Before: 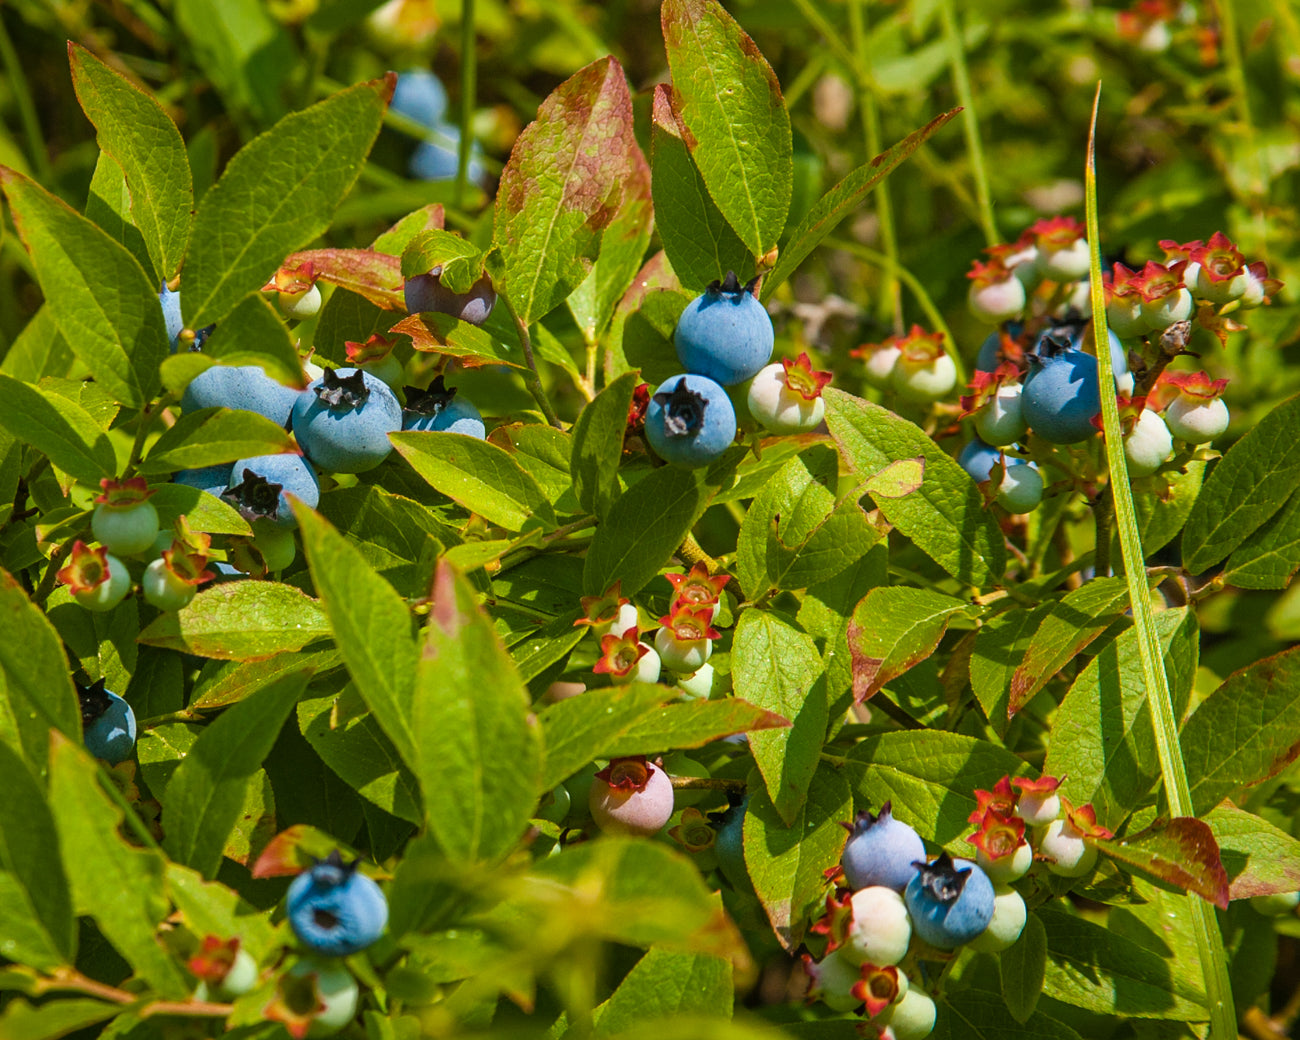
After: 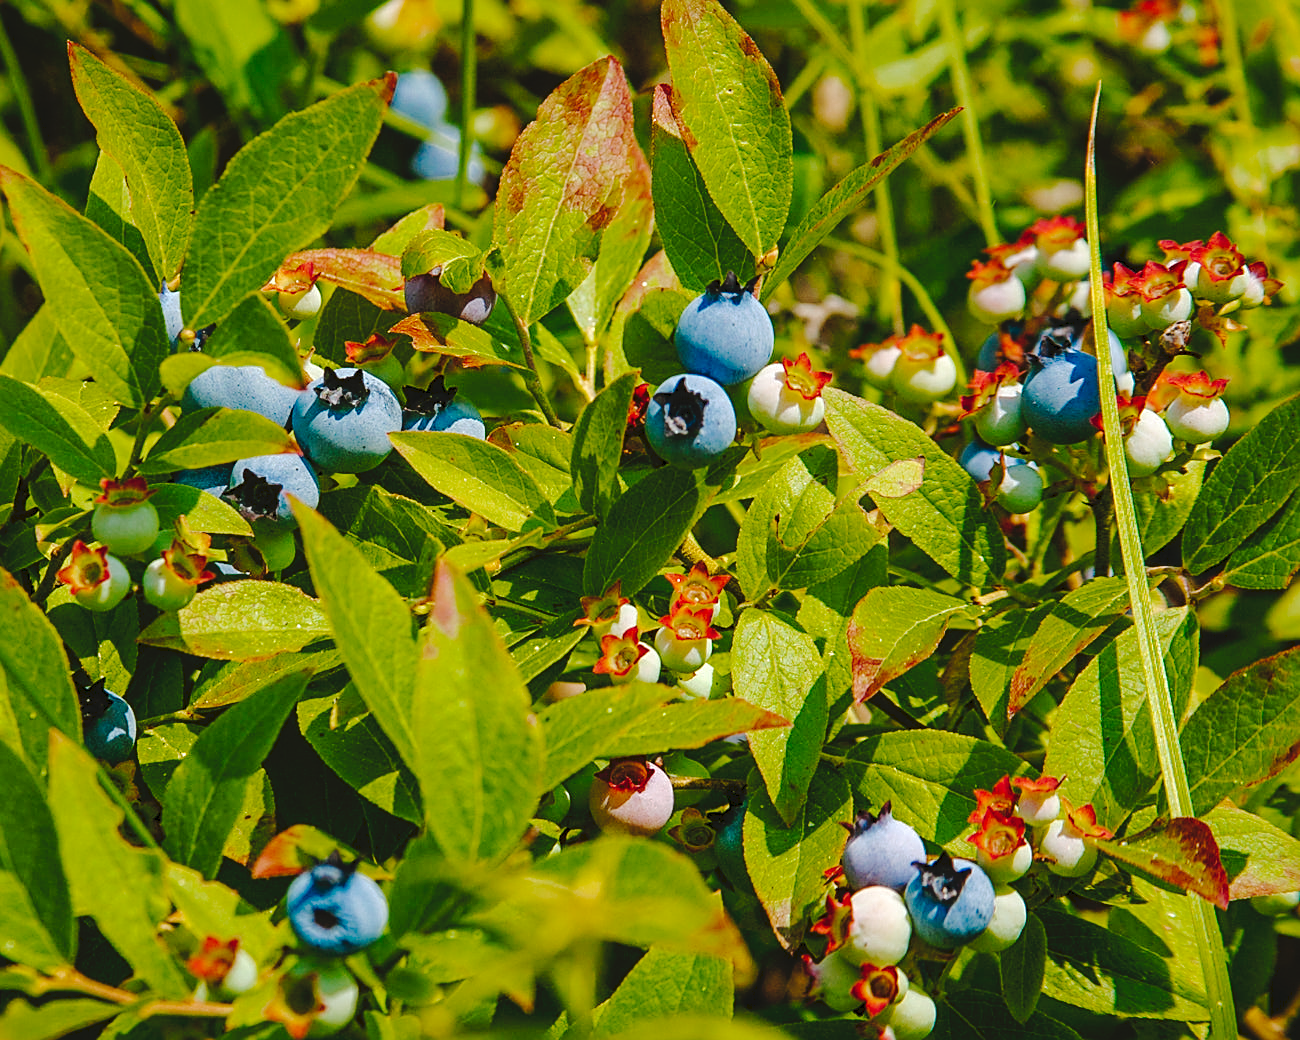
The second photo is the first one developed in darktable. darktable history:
sharpen: on, module defaults
tone curve: curves: ch0 [(0, 0) (0.003, 0.058) (0.011, 0.061) (0.025, 0.065) (0.044, 0.076) (0.069, 0.083) (0.1, 0.09) (0.136, 0.102) (0.177, 0.145) (0.224, 0.196) (0.277, 0.278) (0.335, 0.375) (0.399, 0.486) (0.468, 0.578) (0.543, 0.651) (0.623, 0.717) (0.709, 0.783) (0.801, 0.838) (0.898, 0.91) (1, 1)], preserve colors none
tone equalizer: -8 EV -0.001 EV, -7 EV 0.003 EV, -6 EV -0.004 EV, -5 EV -0.013 EV, -4 EV -0.055 EV, -3 EV -0.203 EV, -2 EV -0.25 EV, -1 EV 0.083 EV, +0 EV 0.274 EV, edges refinement/feathering 500, mask exposure compensation -1.57 EV, preserve details no
